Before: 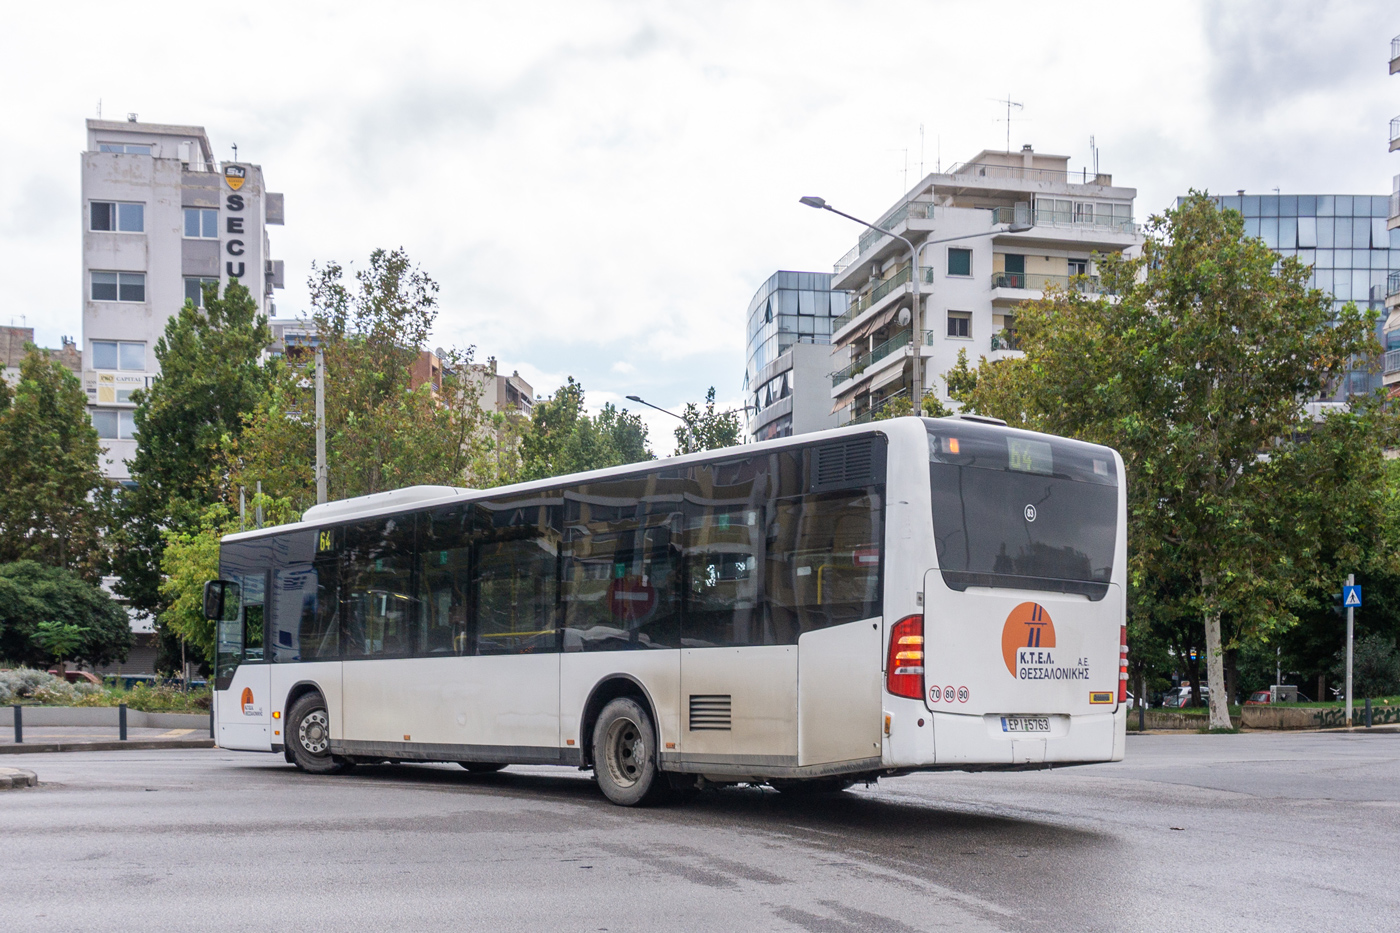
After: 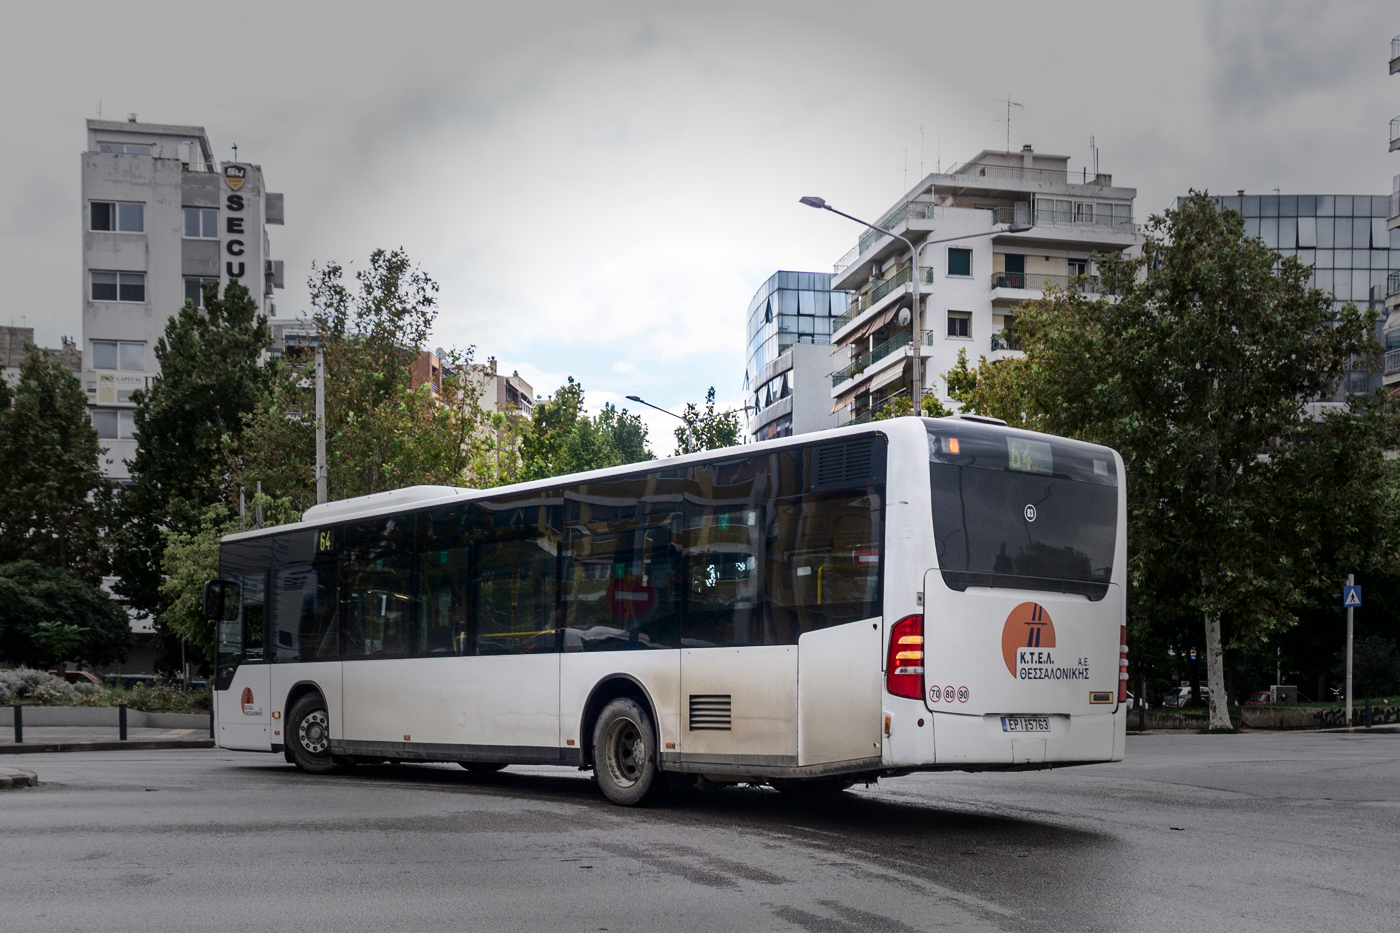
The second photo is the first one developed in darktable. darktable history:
vignetting: fall-off start 31.28%, fall-off radius 34.64%, brightness -0.575
contrast brightness saturation: contrast 0.19, brightness -0.11, saturation 0.21
levels: levels [0, 0.499, 1]
